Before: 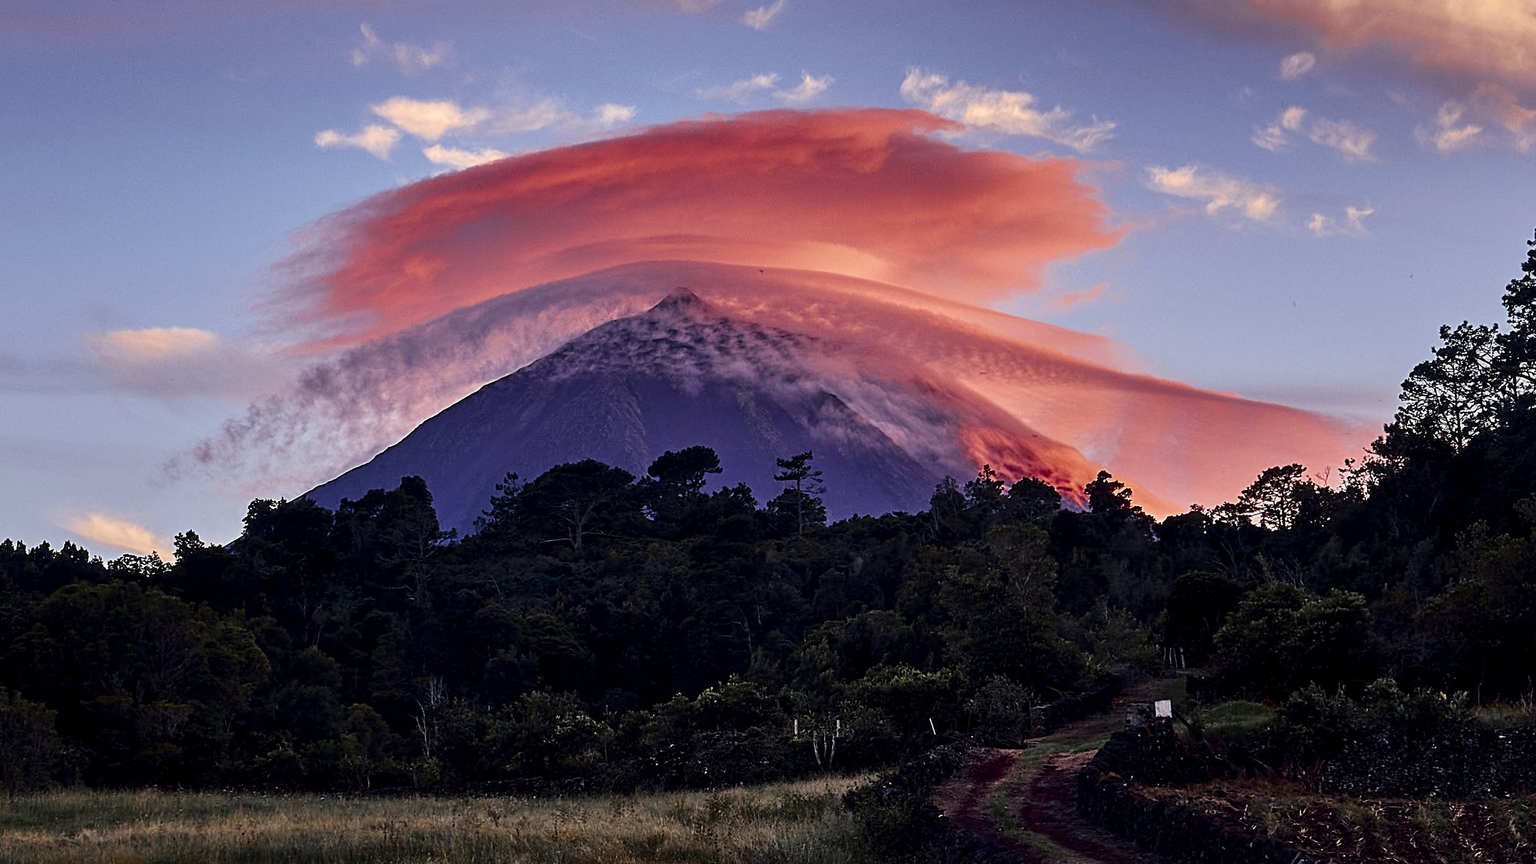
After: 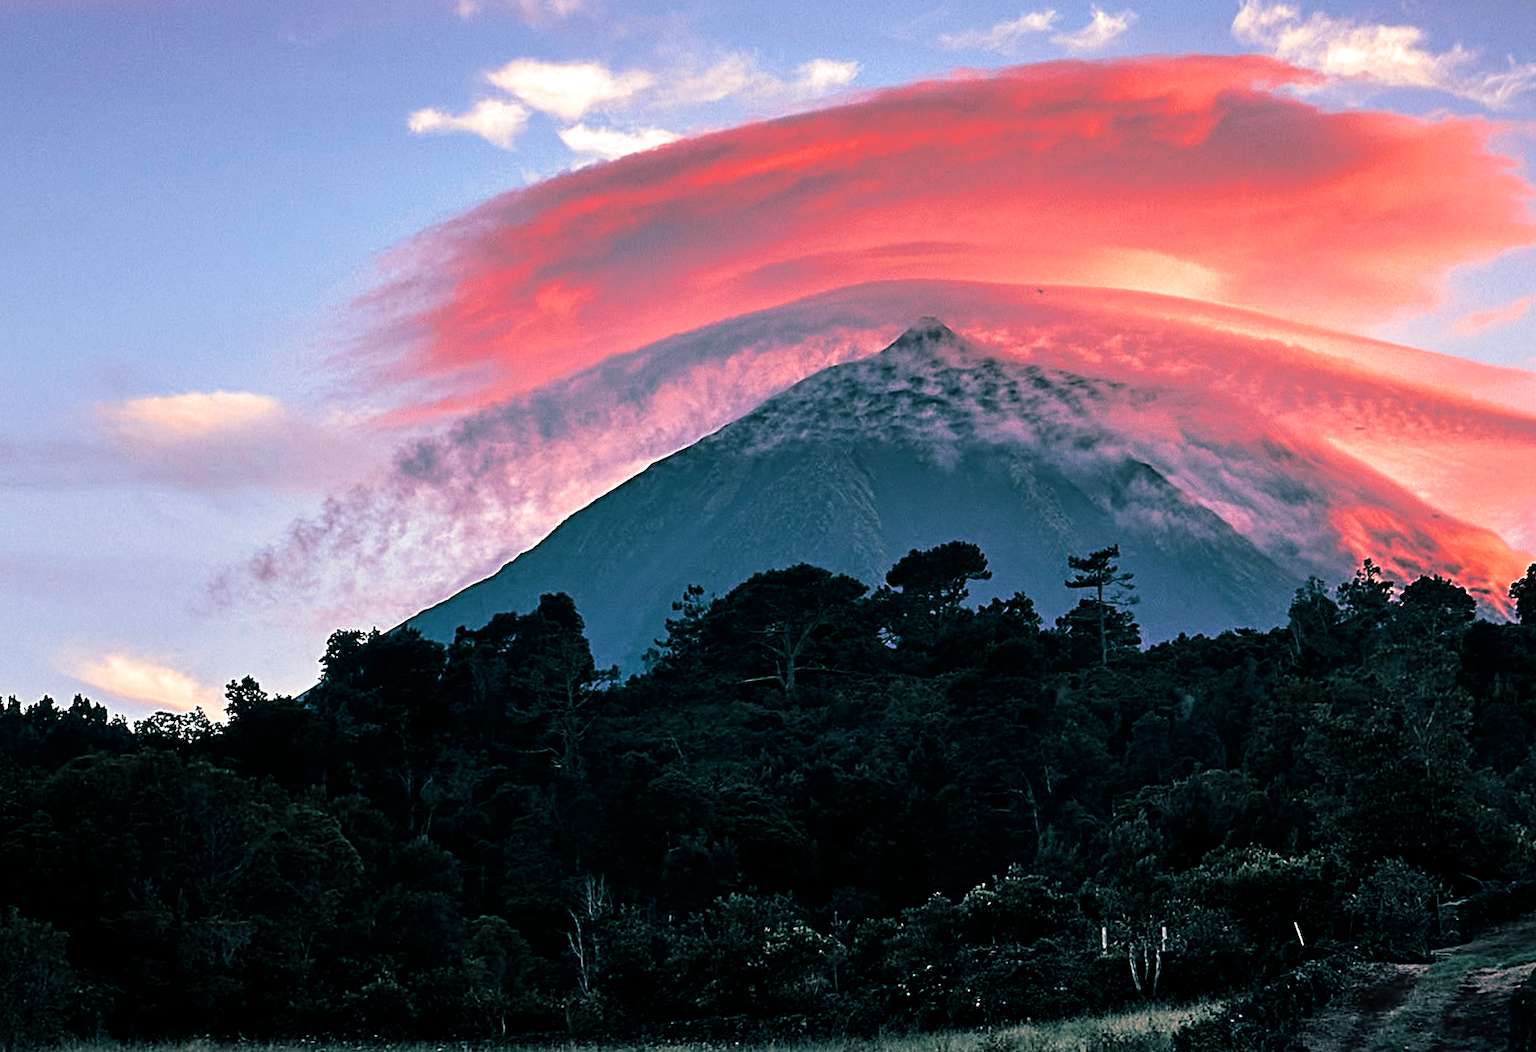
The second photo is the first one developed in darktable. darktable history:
rotate and perspective: rotation -1.32°, lens shift (horizontal) -0.031, crop left 0.015, crop right 0.985, crop top 0.047, crop bottom 0.982
exposure: exposure 0.507 EV, compensate highlight preservation false
split-toning: shadows › hue 186.43°, highlights › hue 49.29°, compress 30.29%
crop: top 5.803%, right 27.864%, bottom 5.804%
